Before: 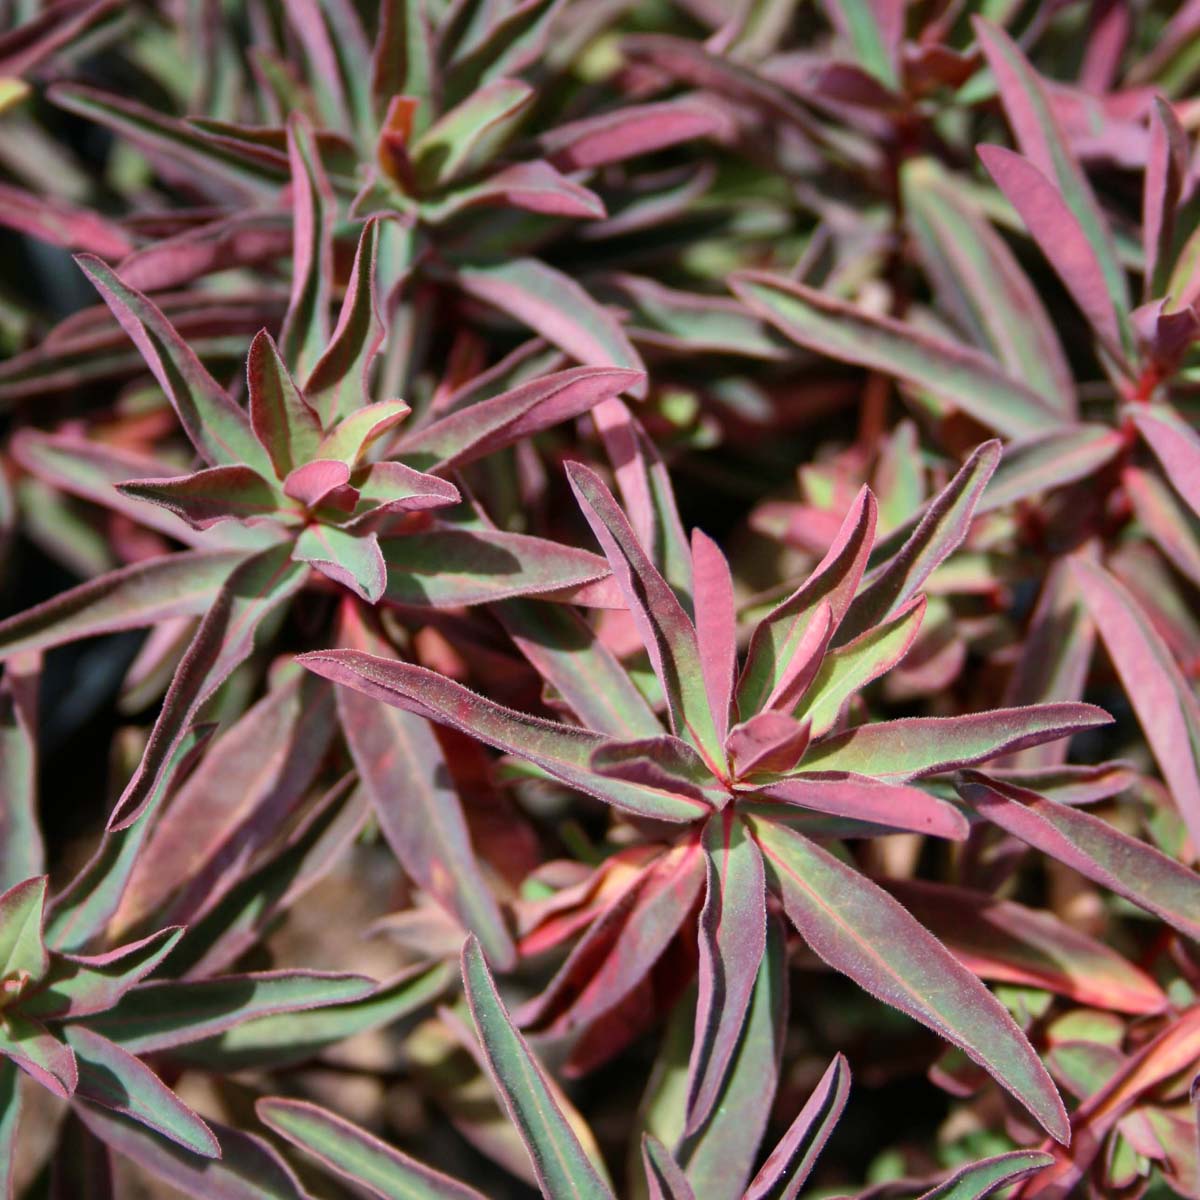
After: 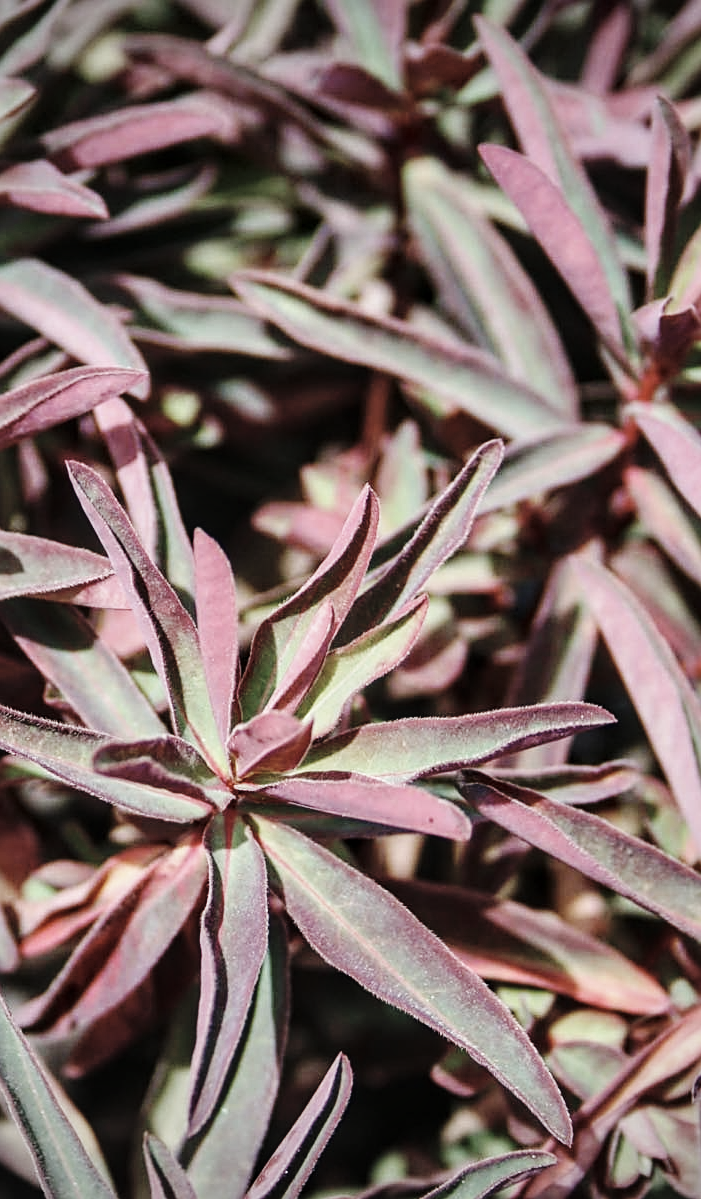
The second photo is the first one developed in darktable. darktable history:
local contrast: on, module defaults
sharpen: on, module defaults
color zones: curves: ch1 [(0, 0.292) (0.001, 0.292) (0.2, 0.264) (0.4, 0.248) (0.6, 0.248) (0.8, 0.264) (0.999, 0.292) (1, 0.292)]
vignetting: on, module defaults
base curve: curves: ch0 [(0, 0) (0.036, 0.025) (0.121, 0.166) (0.206, 0.329) (0.605, 0.79) (1, 1)], preserve colors none
crop: left 41.565%
